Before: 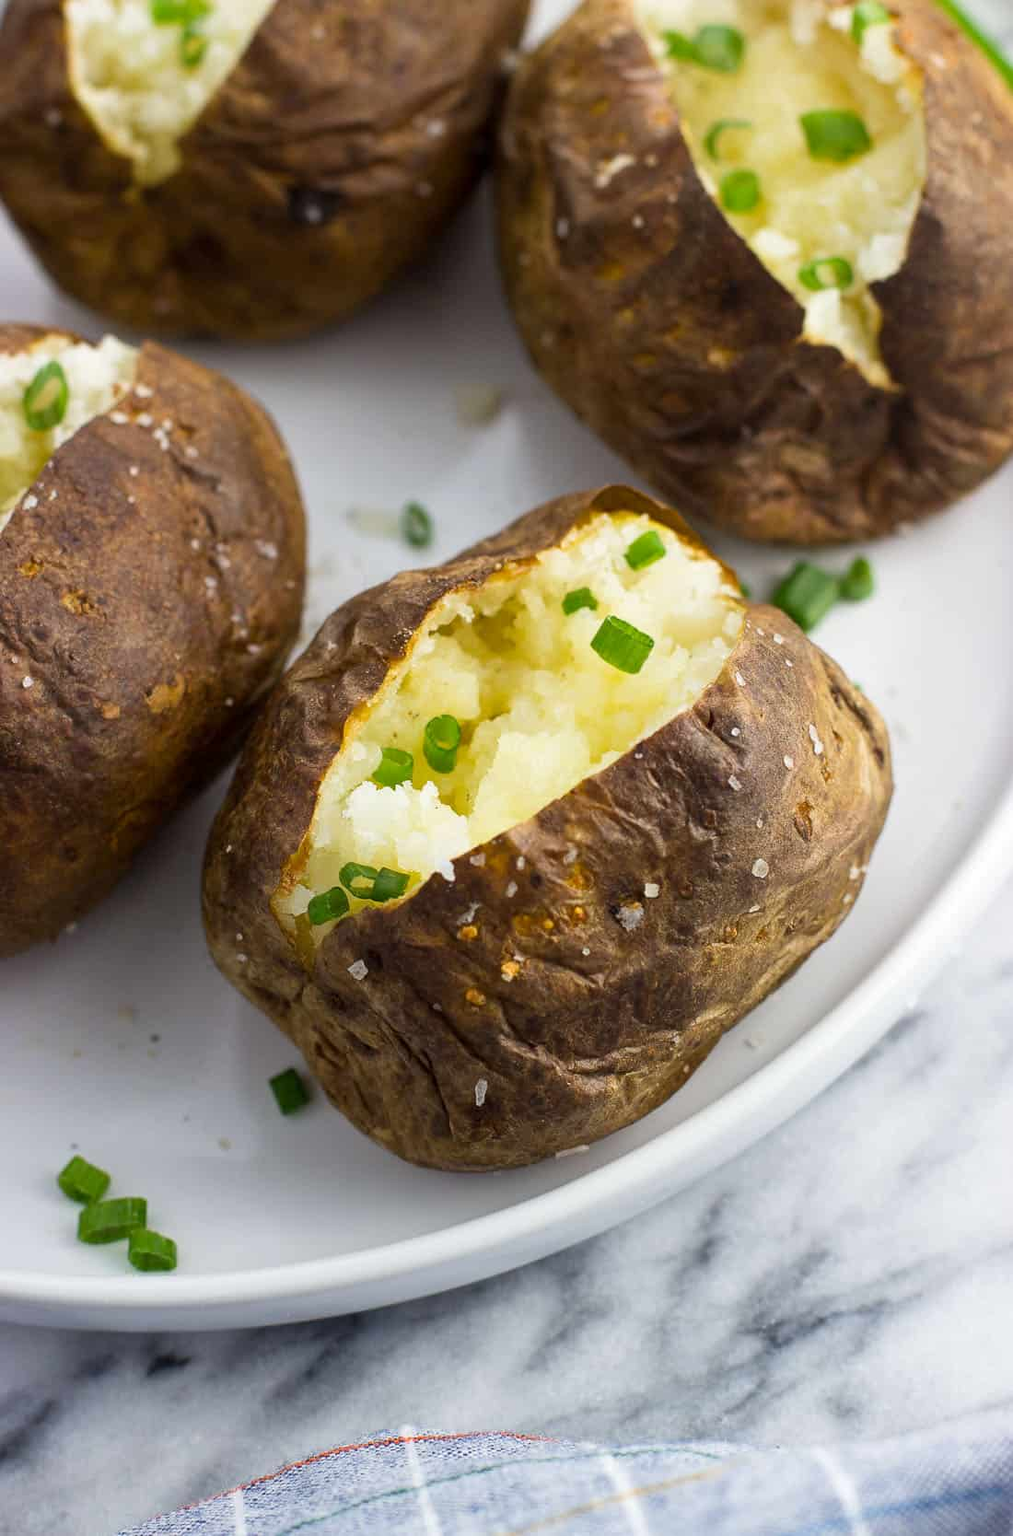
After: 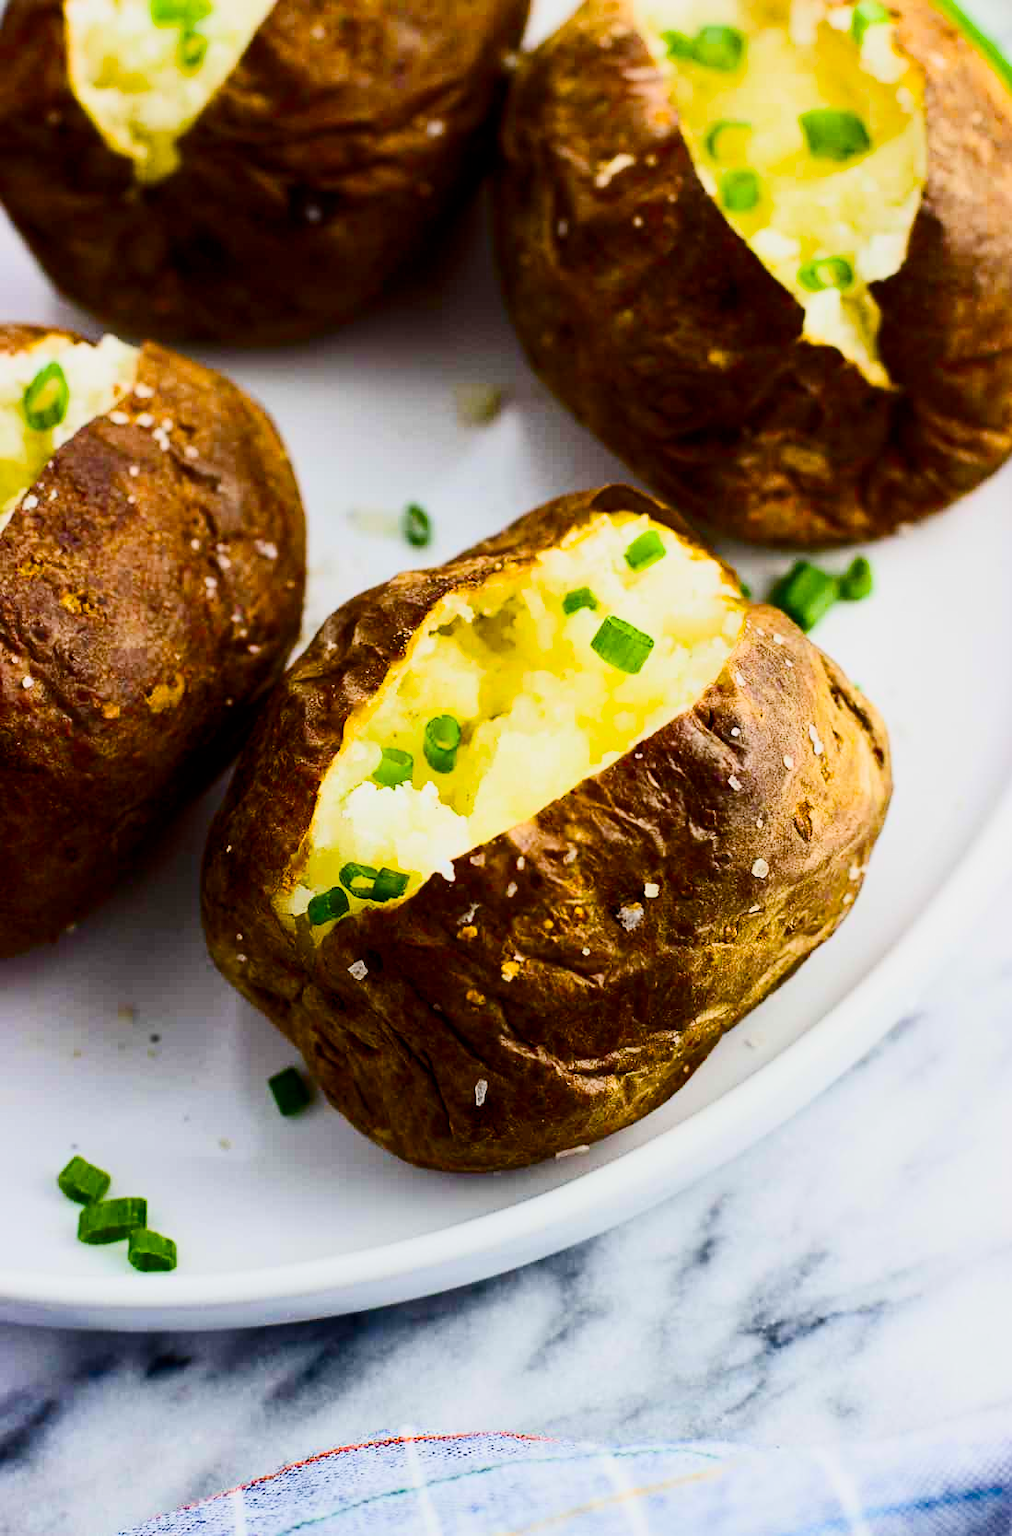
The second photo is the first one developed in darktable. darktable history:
contrast brightness saturation: contrast 0.412, brightness 0.05, saturation 0.263
color balance rgb: linear chroma grading › shadows -9.465%, linear chroma grading › global chroma 19.816%, perceptual saturation grading › global saturation 20%, perceptual saturation grading › highlights -25.033%, perceptual saturation grading › shadows 49.927%, global vibrance 20%
filmic rgb: black relative exposure -7.25 EV, white relative exposure 5.07 EV, threshold 3.03 EV, structure ↔ texture 99.34%, hardness 3.21, enable highlight reconstruction true
